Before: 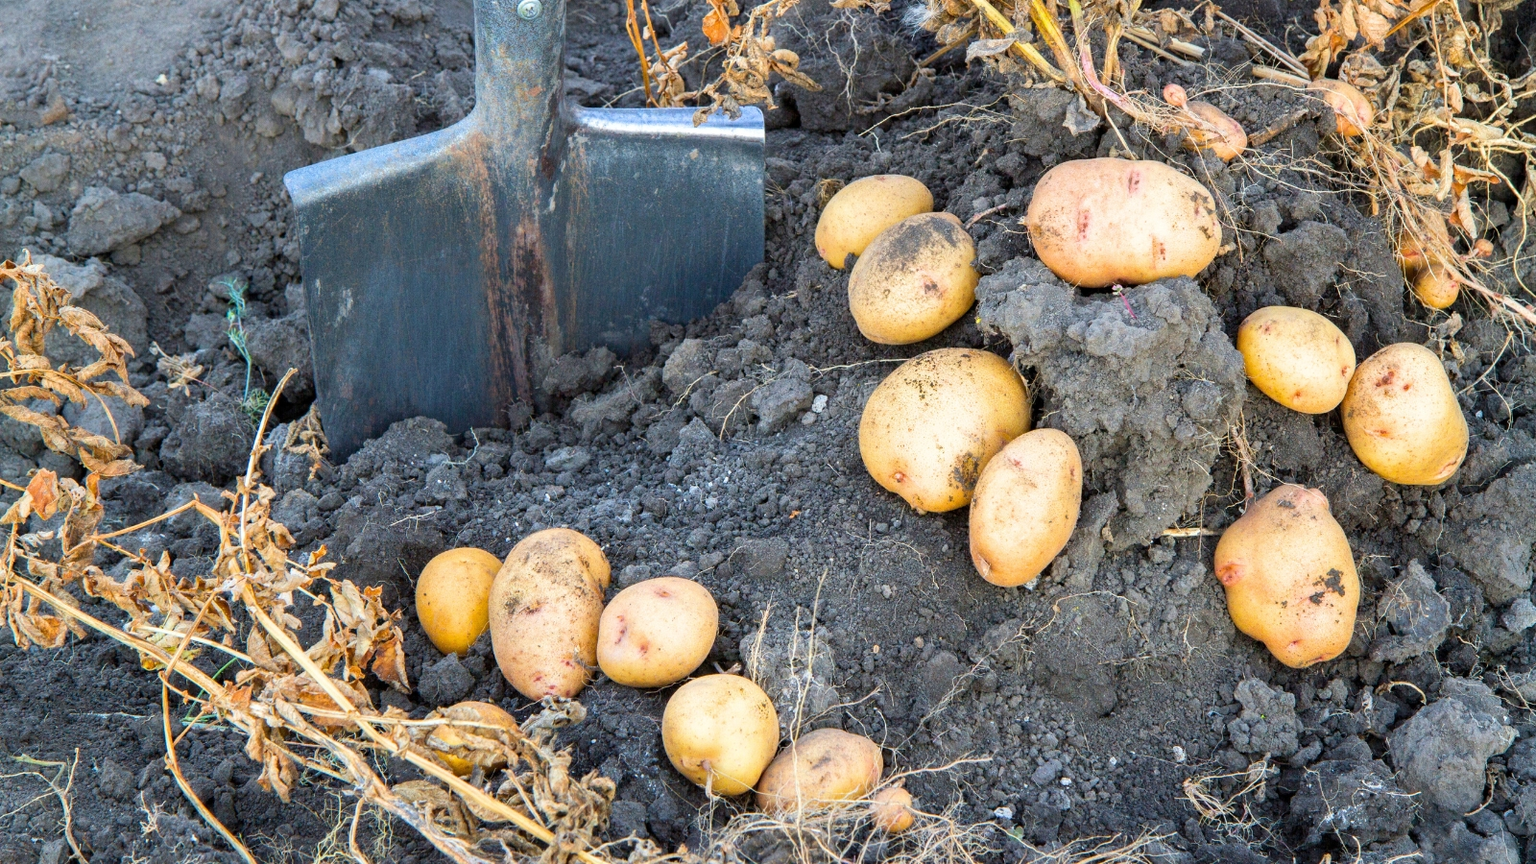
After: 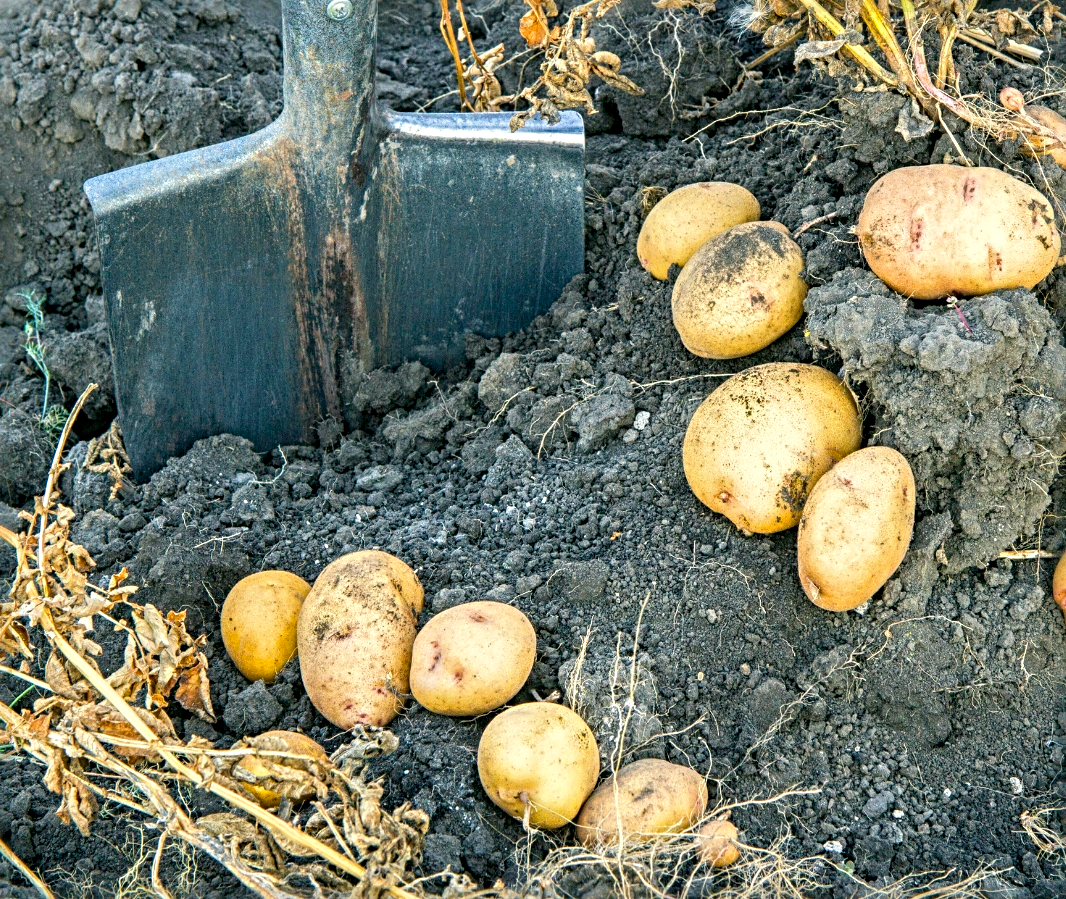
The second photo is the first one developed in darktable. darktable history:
sharpen: radius 4.883
crop and rotate: left 13.342%, right 19.991%
color correction: highlights a* -0.482, highlights b* 9.48, shadows a* -9.48, shadows b* 0.803
local contrast: detail 130%
